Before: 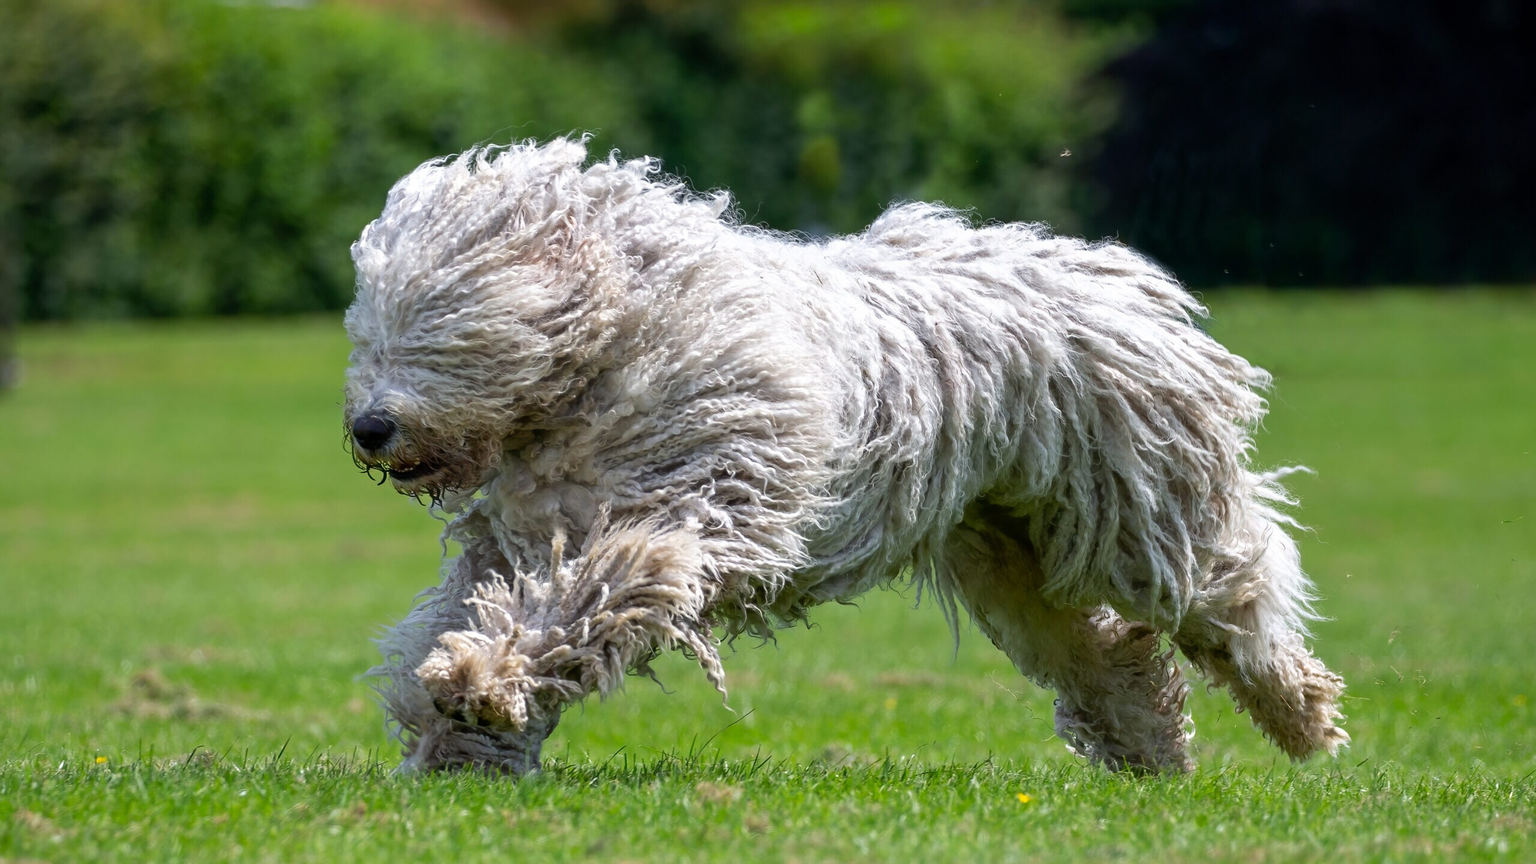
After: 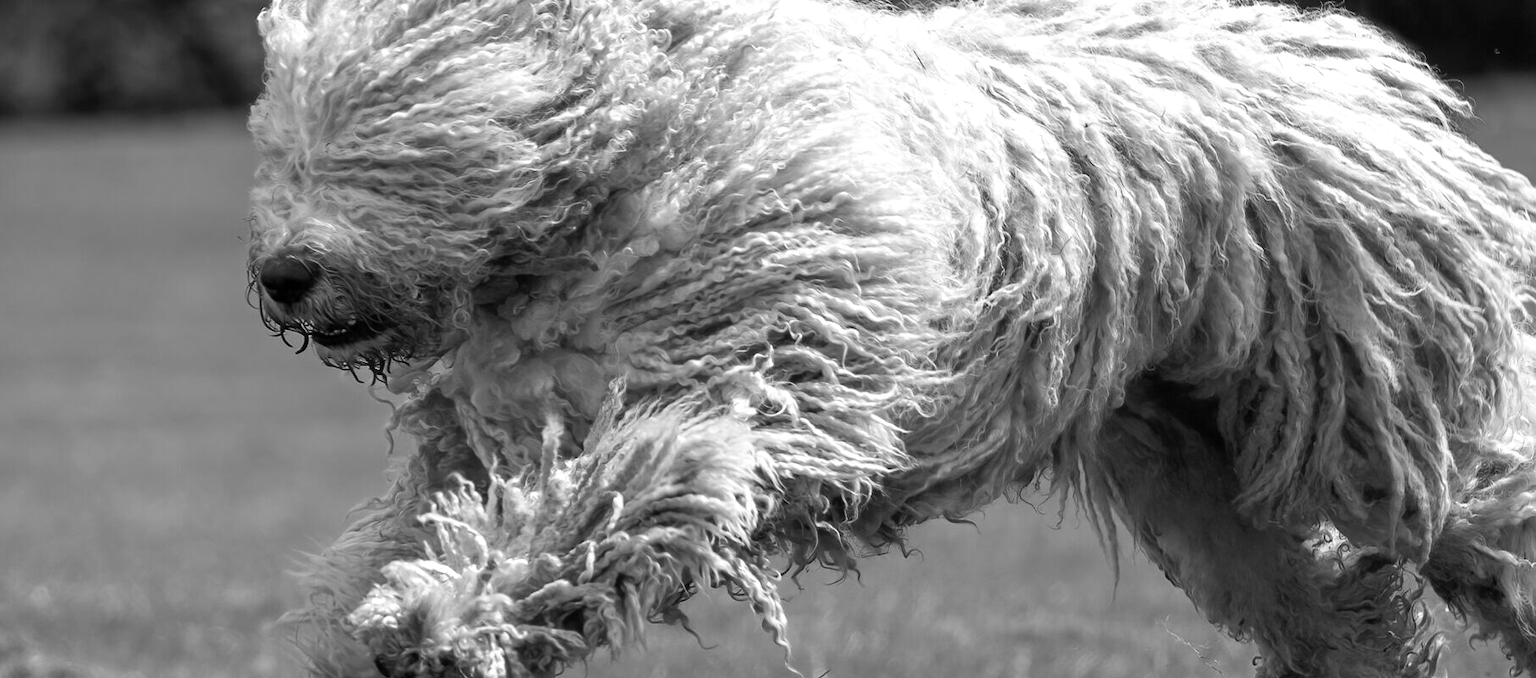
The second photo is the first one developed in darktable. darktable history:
crop: left 11.004%, top 27.238%, right 18.327%, bottom 17.226%
color calibration: output gray [0.31, 0.36, 0.33, 0], illuminant as shot in camera, x 0.379, y 0.397, temperature 4144.41 K
